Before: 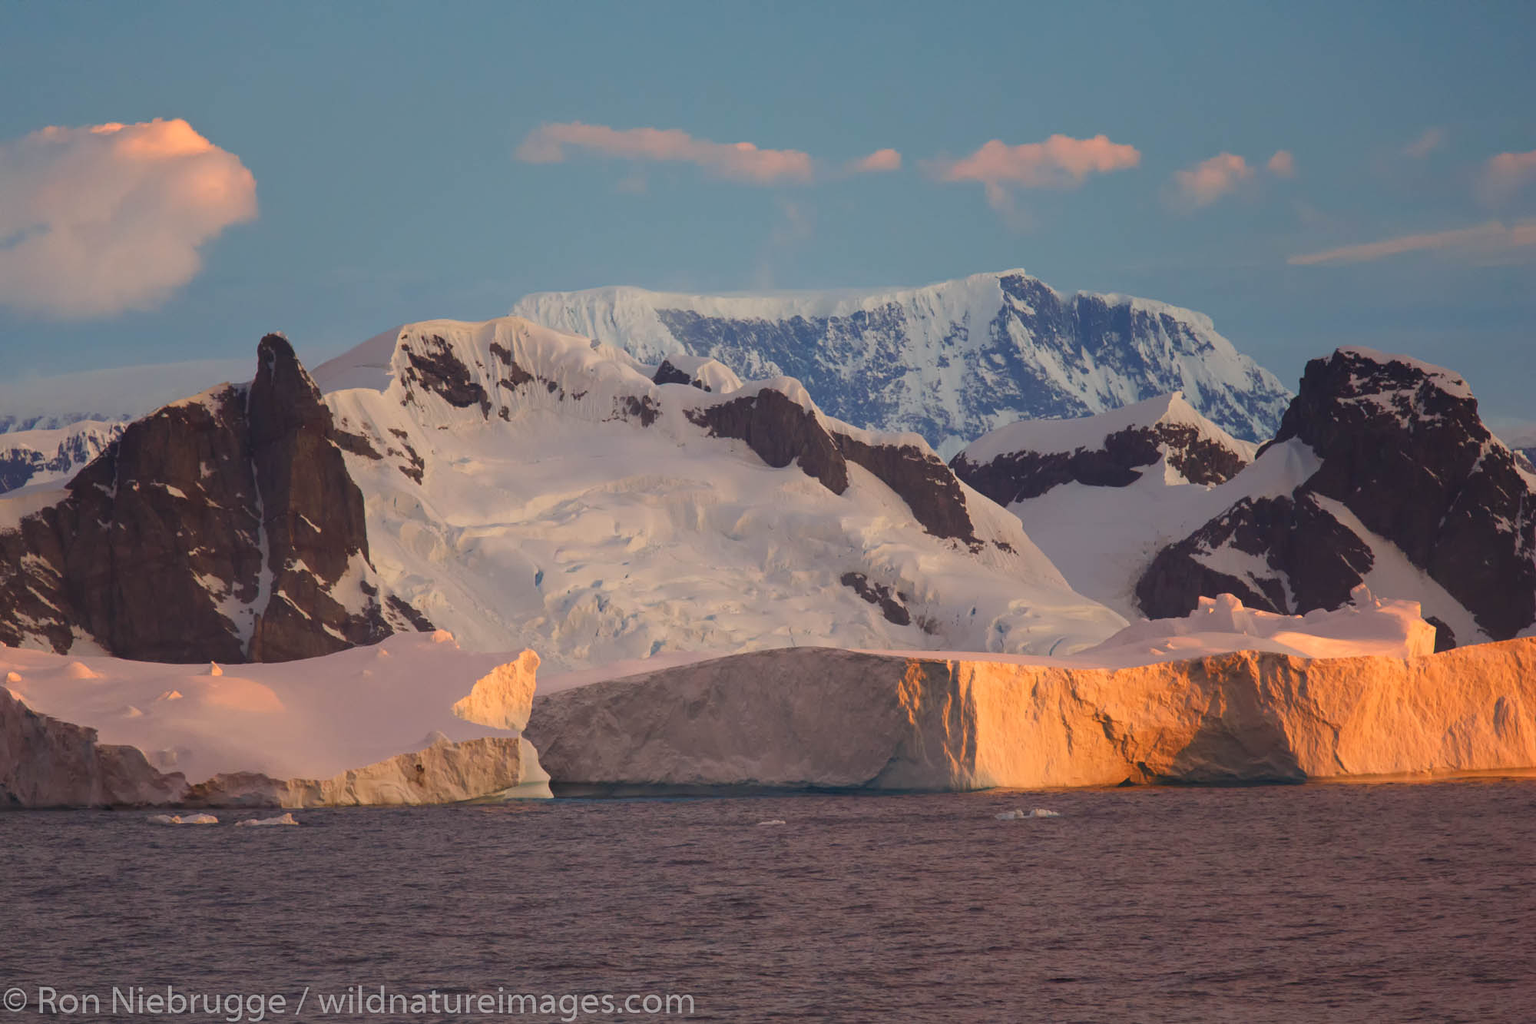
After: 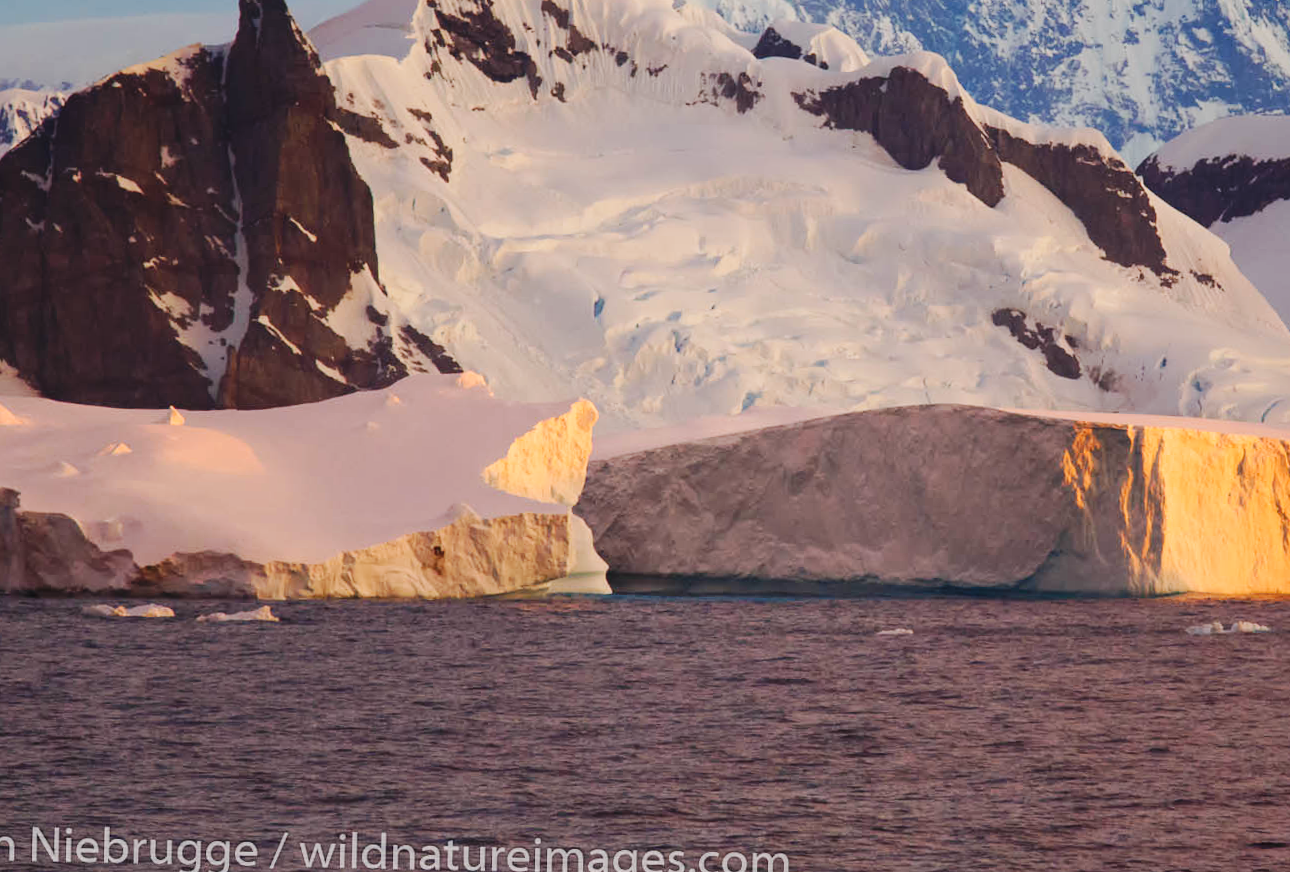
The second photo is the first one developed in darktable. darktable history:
base curve: curves: ch0 [(0, 0) (0.032, 0.025) (0.121, 0.166) (0.206, 0.329) (0.605, 0.79) (1, 1)], preserve colors none
crop and rotate: angle -1.24°, left 3.633%, top 32.415%, right 29.761%
